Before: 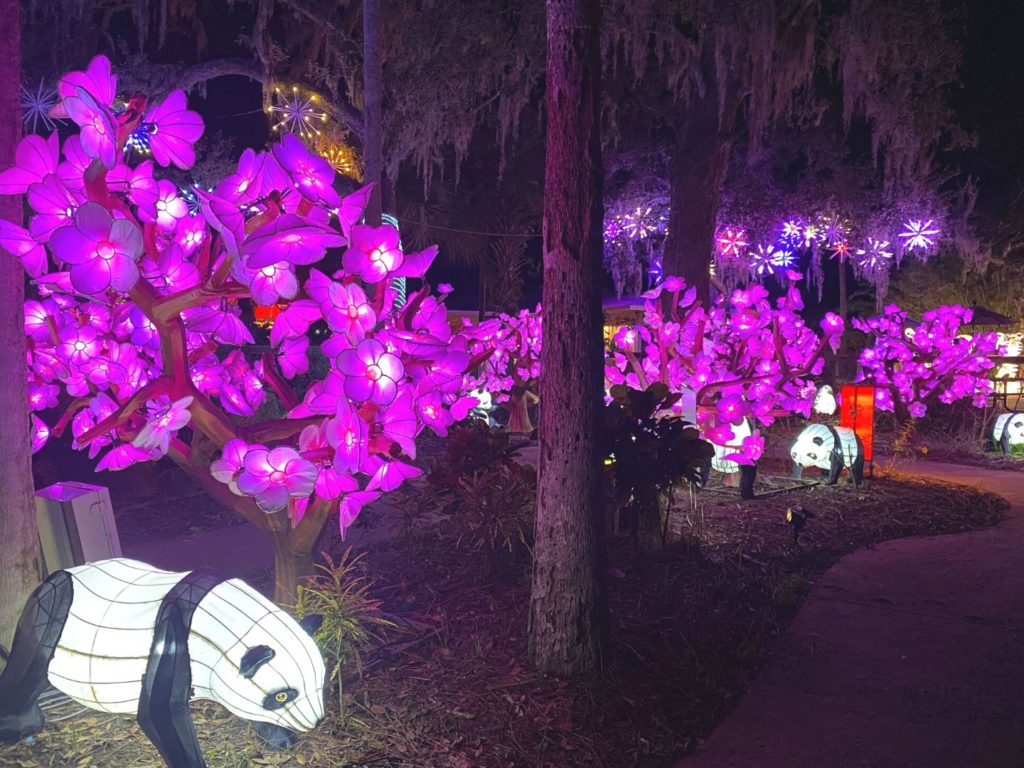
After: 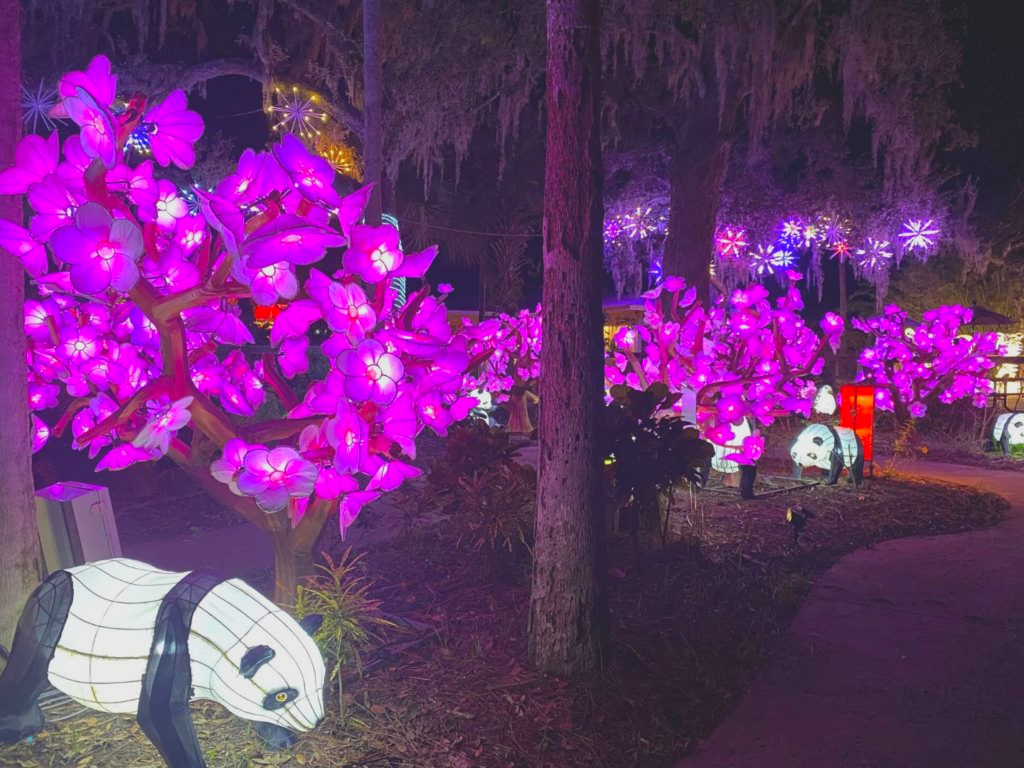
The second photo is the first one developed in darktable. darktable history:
lowpass: radius 0.1, contrast 0.85, saturation 1.1, unbound 0
